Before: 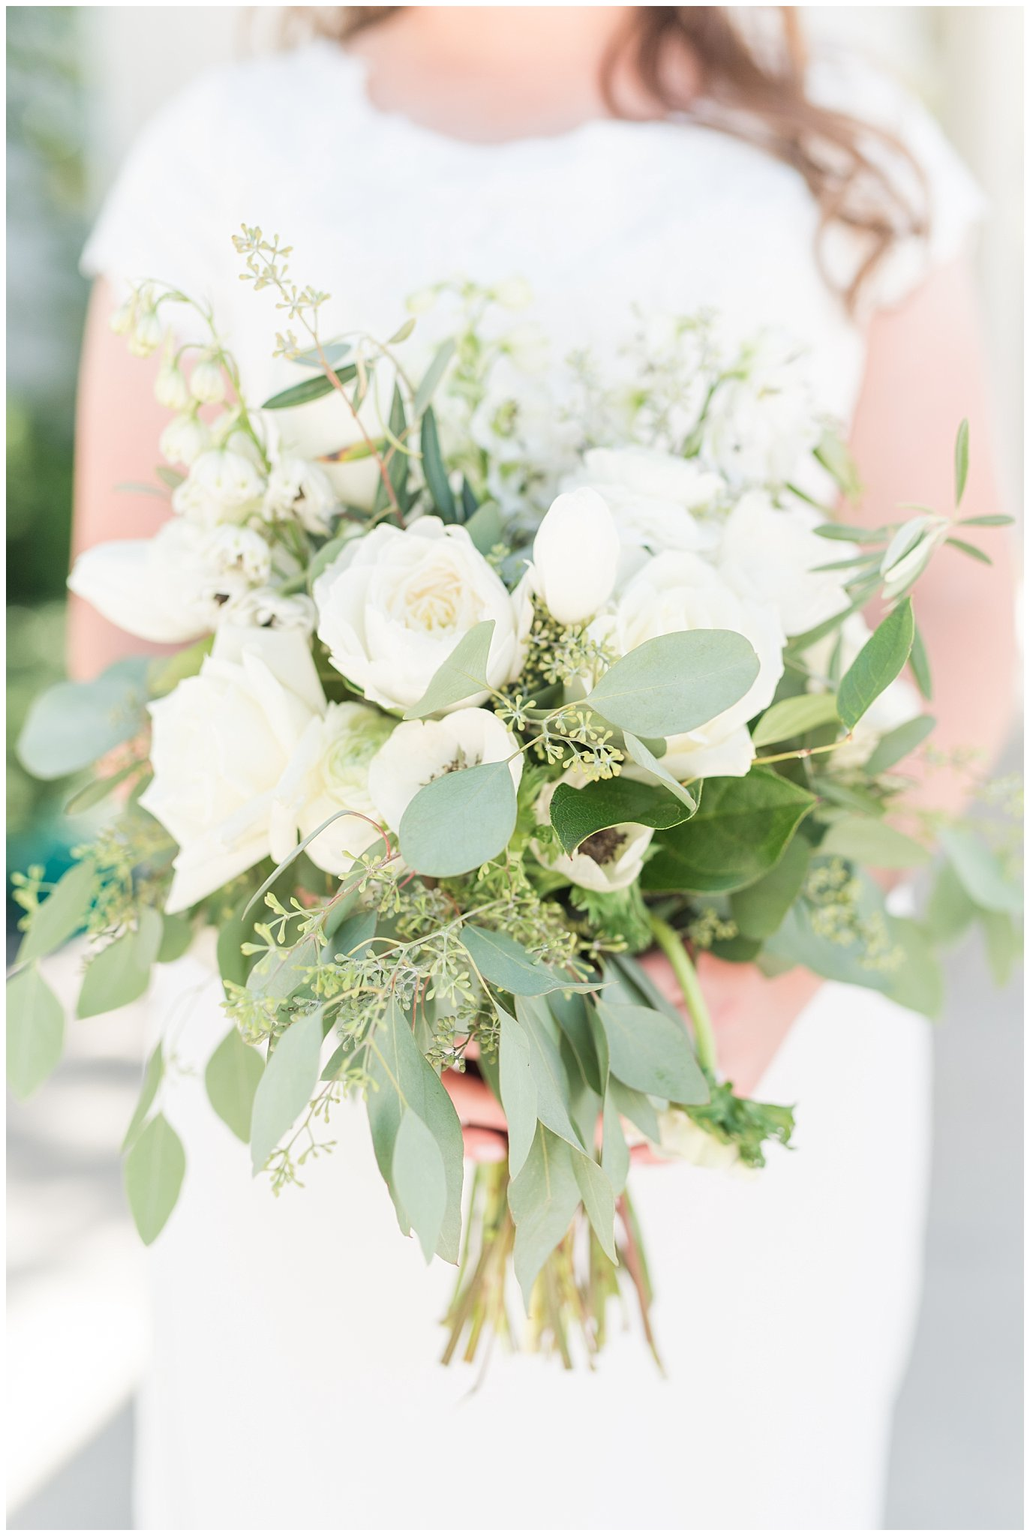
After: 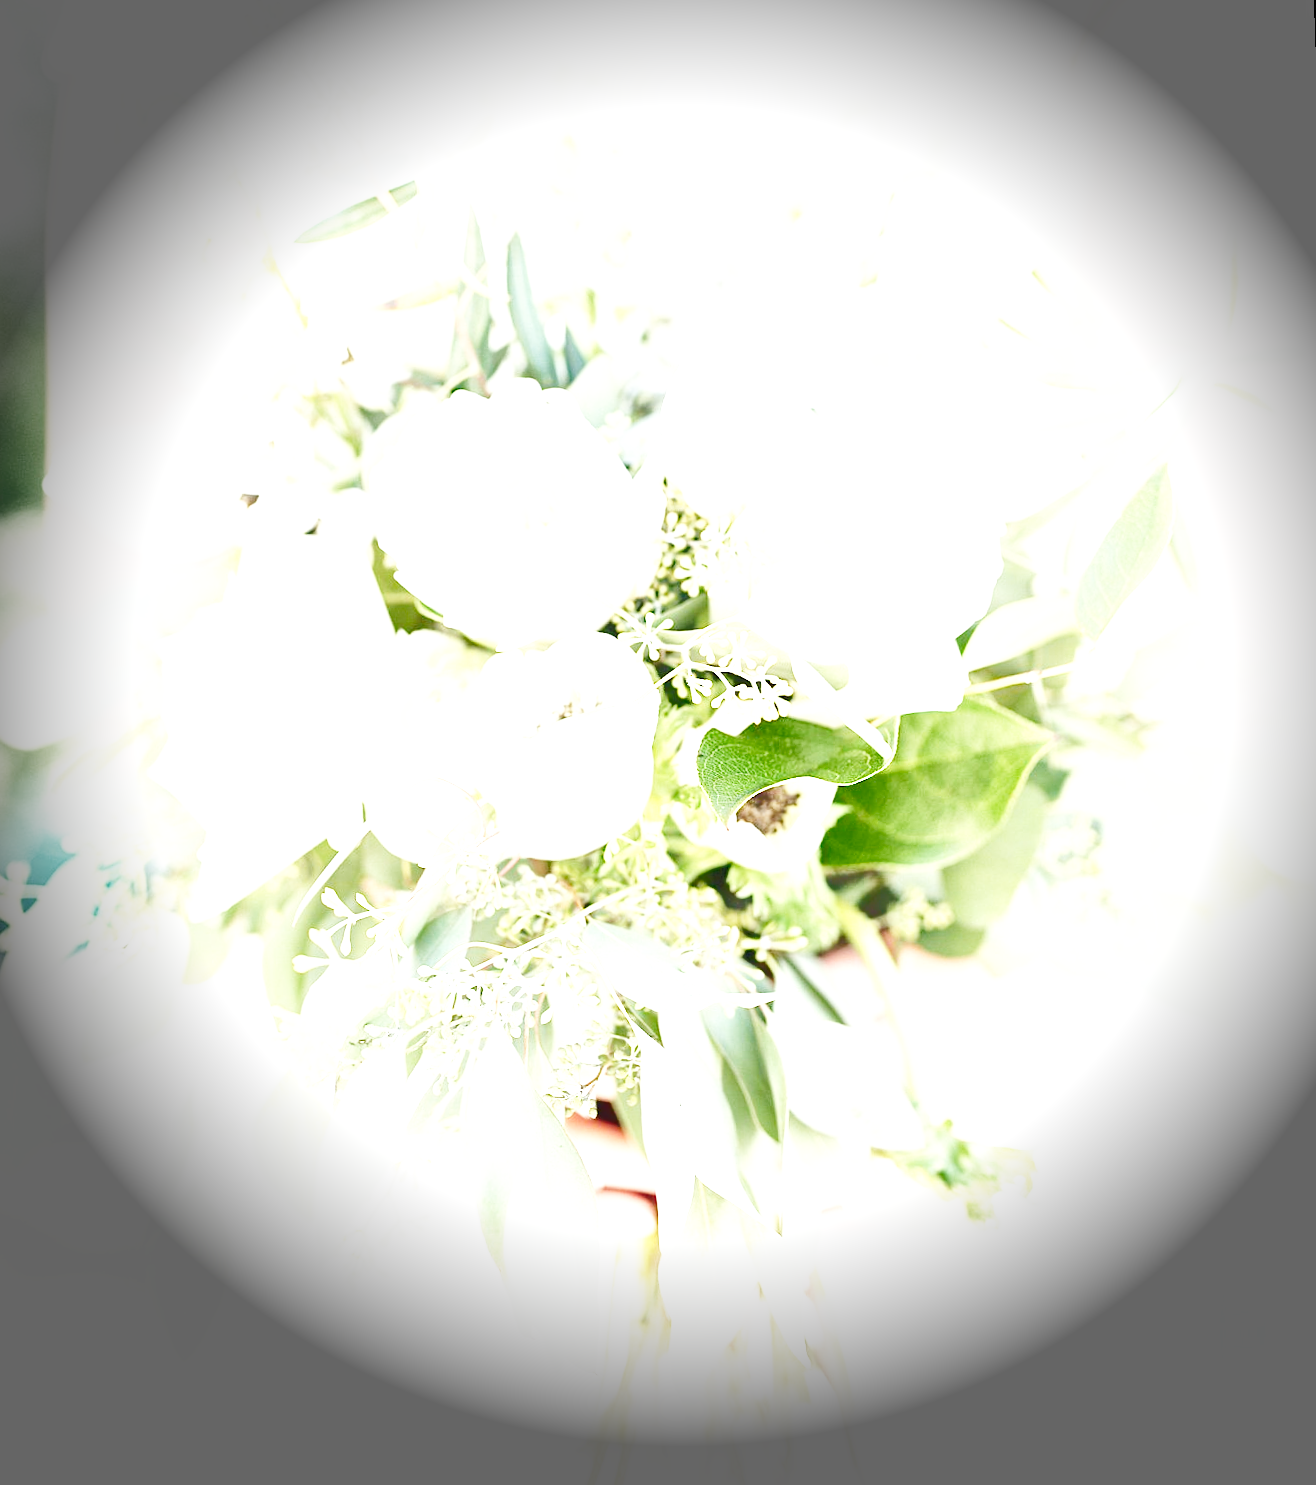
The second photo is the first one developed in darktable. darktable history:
exposure: exposure 1.137 EV, compensate highlight preservation false
base curve: curves: ch0 [(0, 0.003) (0.001, 0.002) (0.006, 0.004) (0.02, 0.022) (0.048, 0.086) (0.094, 0.234) (0.162, 0.431) (0.258, 0.629) (0.385, 0.8) (0.548, 0.918) (0.751, 0.988) (1, 1)], preserve colors none
rotate and perspective: rotation -2.12°, lens shift (vertical) 0.009, lens shift (horizontal) -0.008, automatic cropping original format, crop left 0.036, crop right 0.964, crop top 0.05, crop bottom 0.959
tone equalizer: -8 EV -0.528 EV, -7 EV -0.319 EV, -6 EV -0.083 EV, -5 EV 0.413 EV, -4 EV 0.985 EV, -3 EV 0.791 EV, -2 EV -0.01 EV, -1 EV 0.14 EV, +0 EV -0.012 EV, smoothing 1
shadows and highlights: shadows 37.27, highlights -28.18, soften with gaussian
vignetting: fall-off start 76.42%, fall-off radius 27.36%, brightness -0.872, center (0.037, -0.09), width/height ratio 0.971
local contrast: mode bilateral grid, contrast 20, coarseness 50, detail 120%, midtone range 0.2
crop and rotate: left 1.814%, top 12.818%, right 0.25%, bottom 9.225%
